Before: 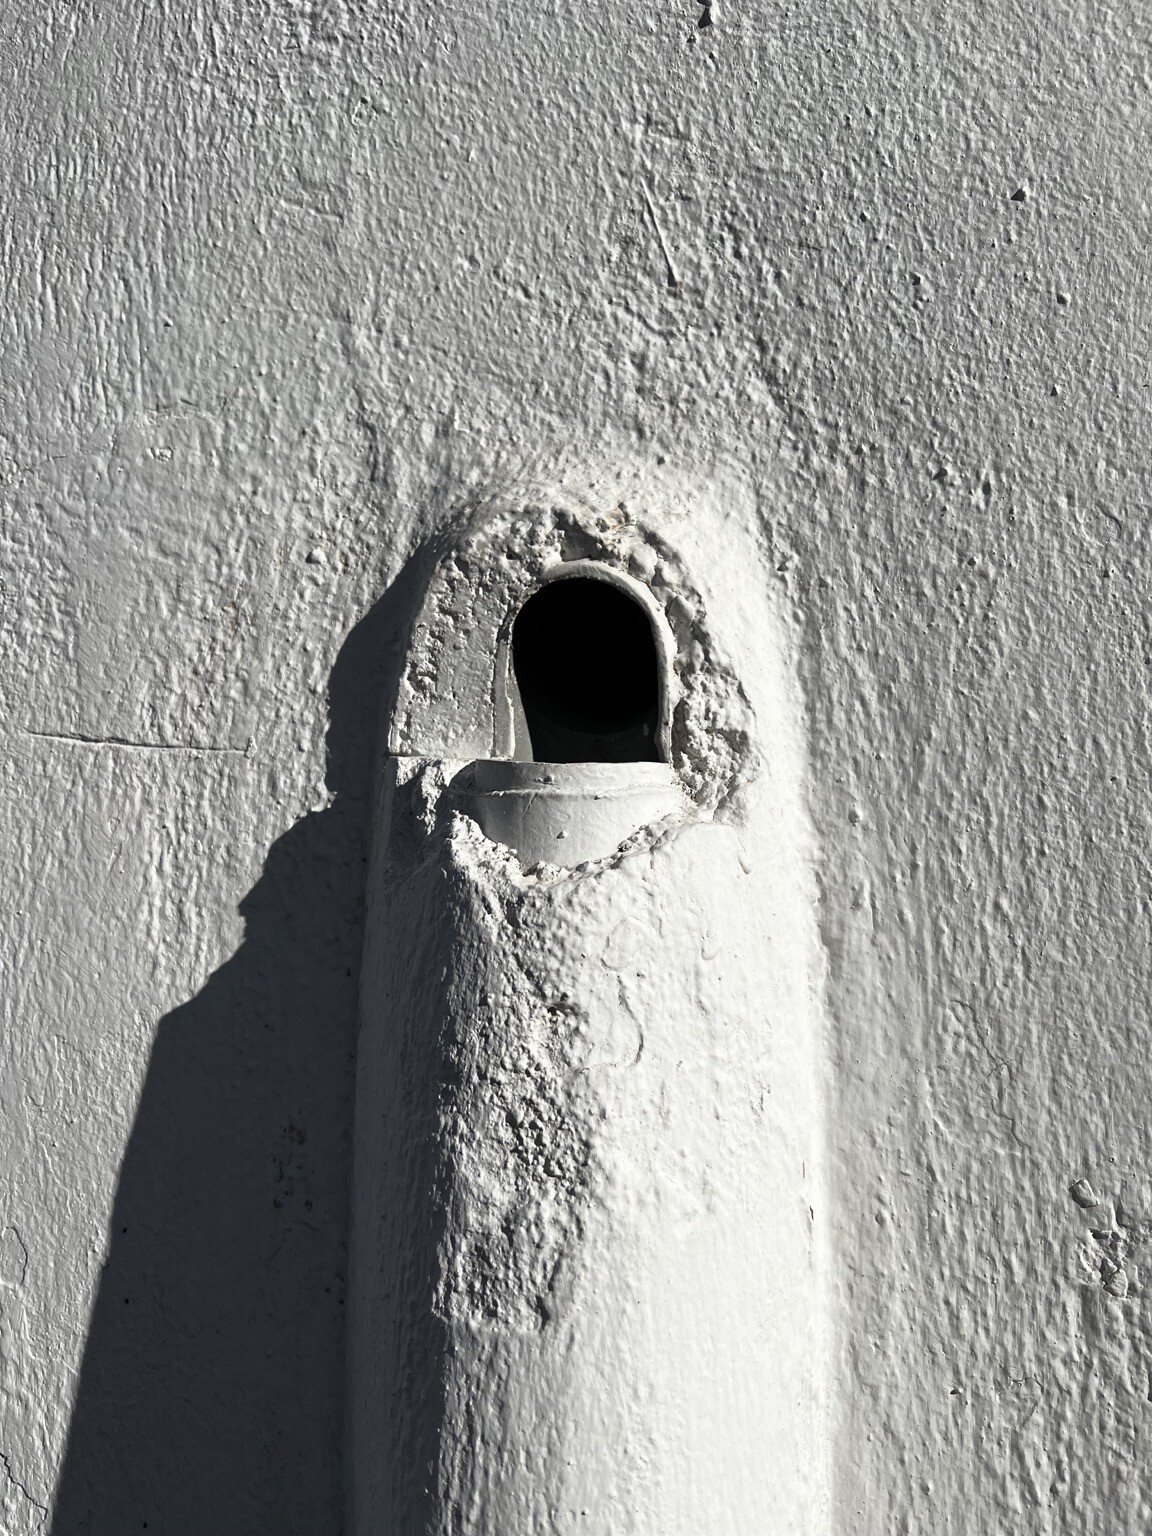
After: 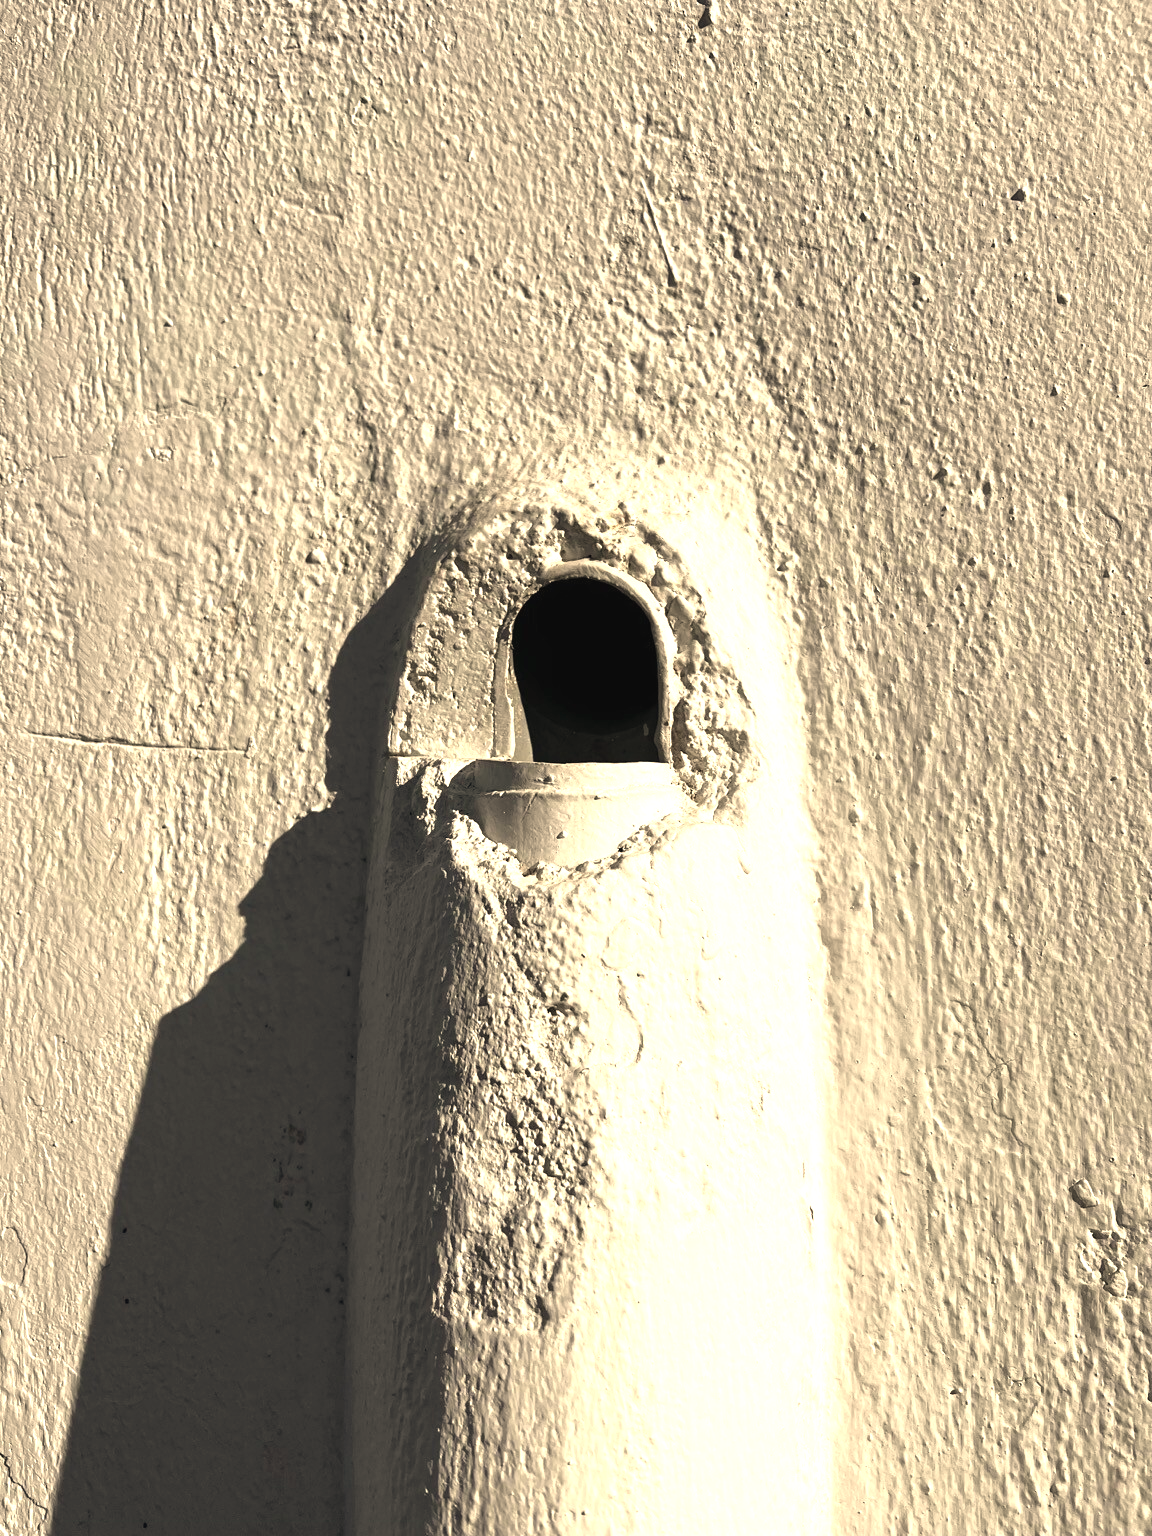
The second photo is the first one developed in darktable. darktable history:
white balance: red 1.123, blue 0.83
exposure: black level correction -0.002, exposure 0.708 EV, compensate exposure bias true, compensate highlight preservation false
